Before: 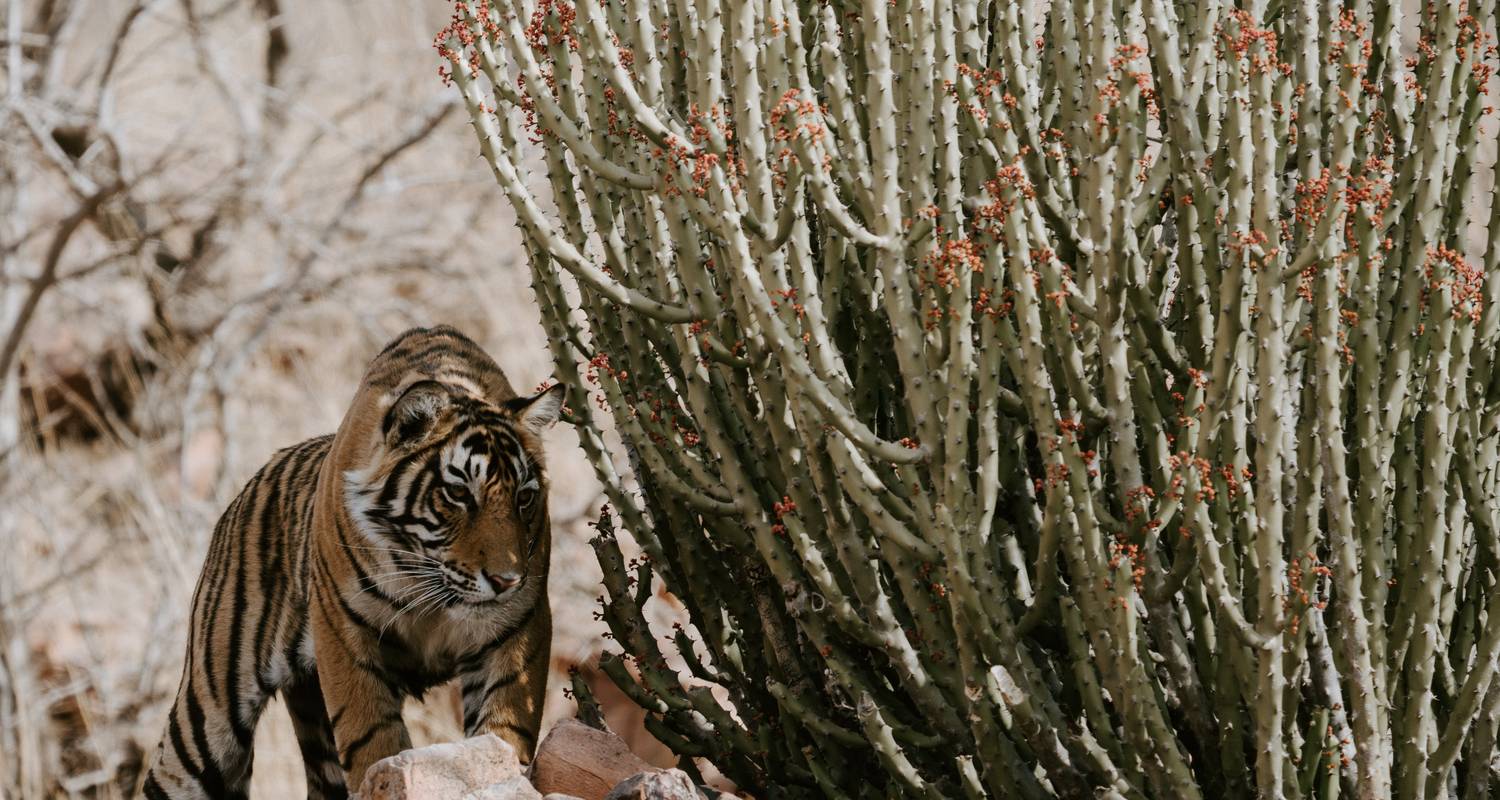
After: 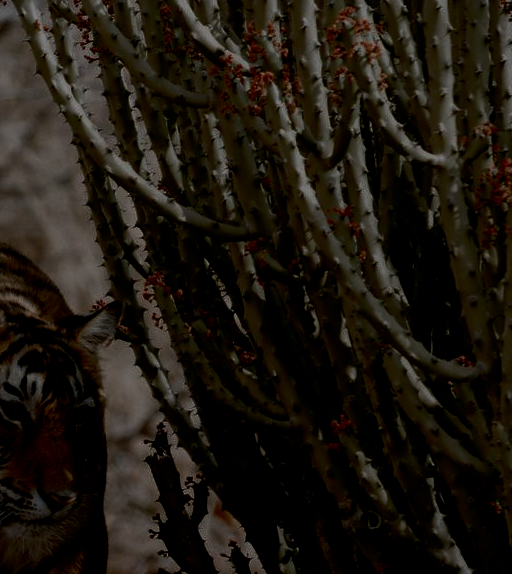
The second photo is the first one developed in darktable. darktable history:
contrast brightness saturation: contrast 0.213, brightness -0.114, saturation 0.207
exposure: black level correction 0.009, exposure 0.016 EV, compensate exposure bias true, compensate highlight preservation false
crop and rotate: left 29.679%, top 10.357%, right 36.184%, bottom 17.775%
vignetting: fall-off start 116.43%, fall-off radius 58.89%, unbound false
filmic rgb: black relative exposure -7.65 EV, white relative exposure 4.56 EV, hardness 3.61
tone equalizer: -8 EV -1.97 EV, -7 EV -1.99 EV, -6 EV -1.99 EV, -5 EV -2 EV, -4 EV -1.96 EV, -3 EV -2 EV, -2 EV -2 EV, -1 EV -1.6 EV, +0 EV -1.97 EV, edges refinement/feathering 500, mask exposure compensation -1.57 EV, preserve details no
